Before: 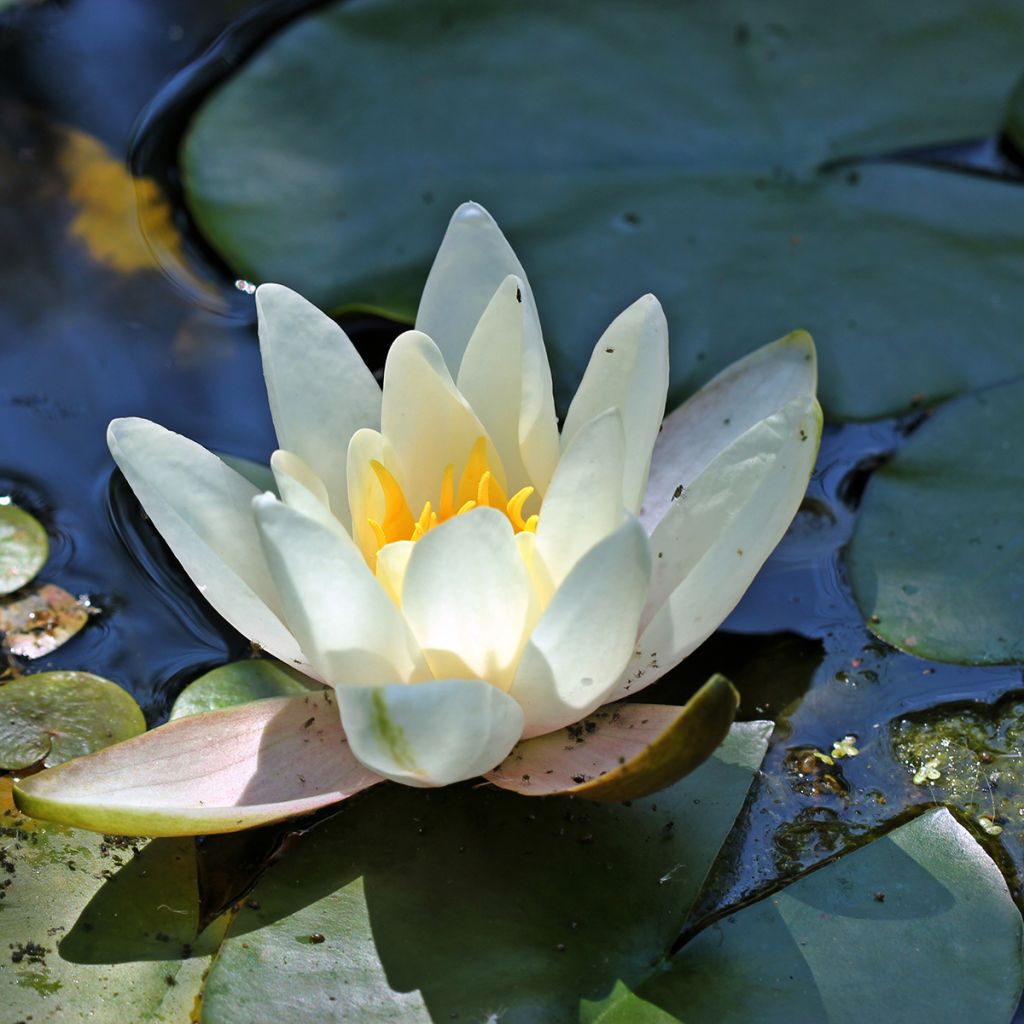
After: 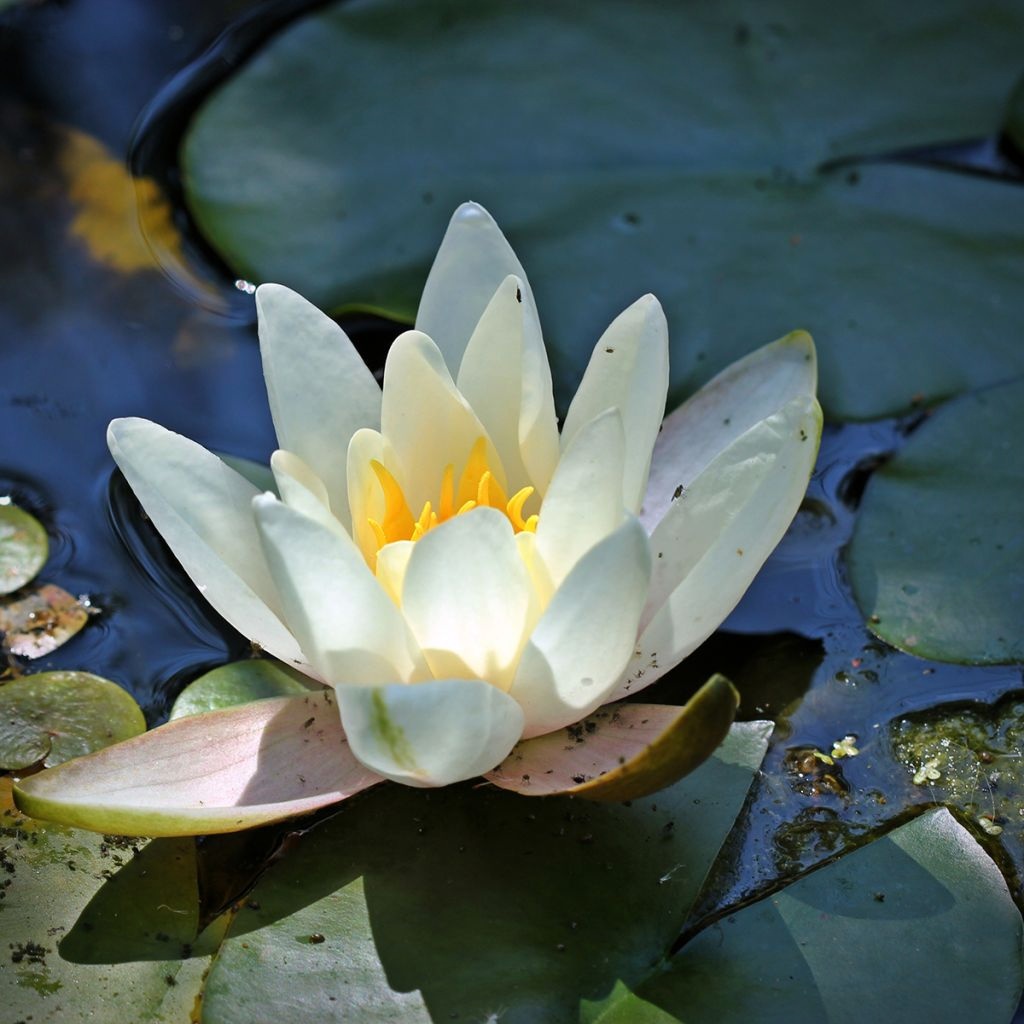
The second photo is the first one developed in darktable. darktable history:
vignetting: saturation -0.019, automatic ratio true
